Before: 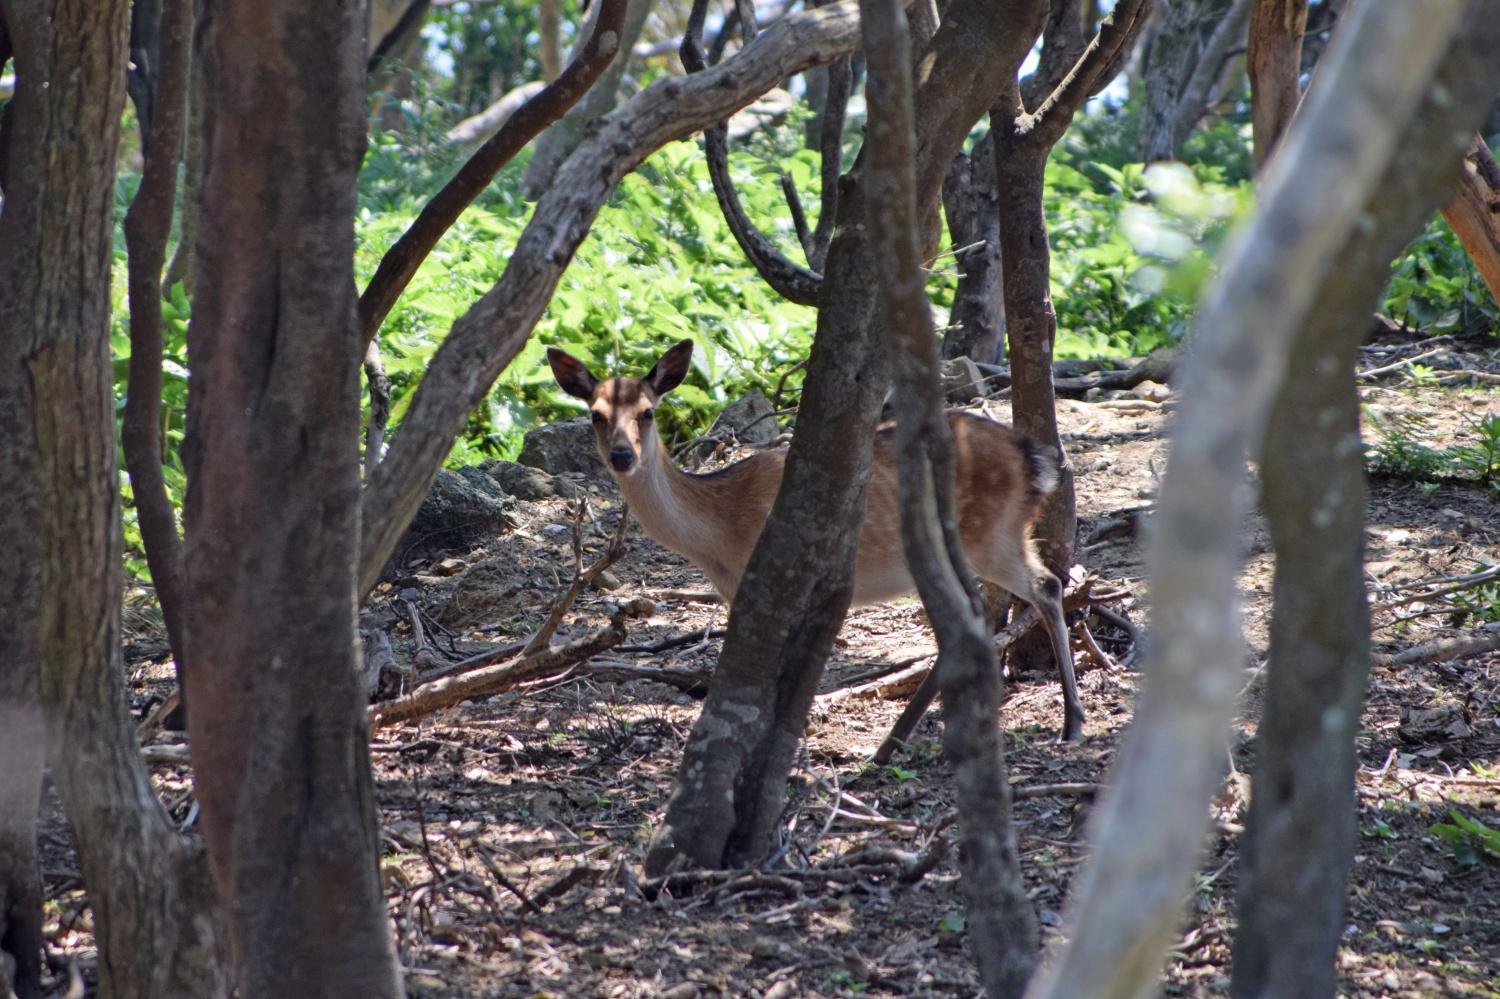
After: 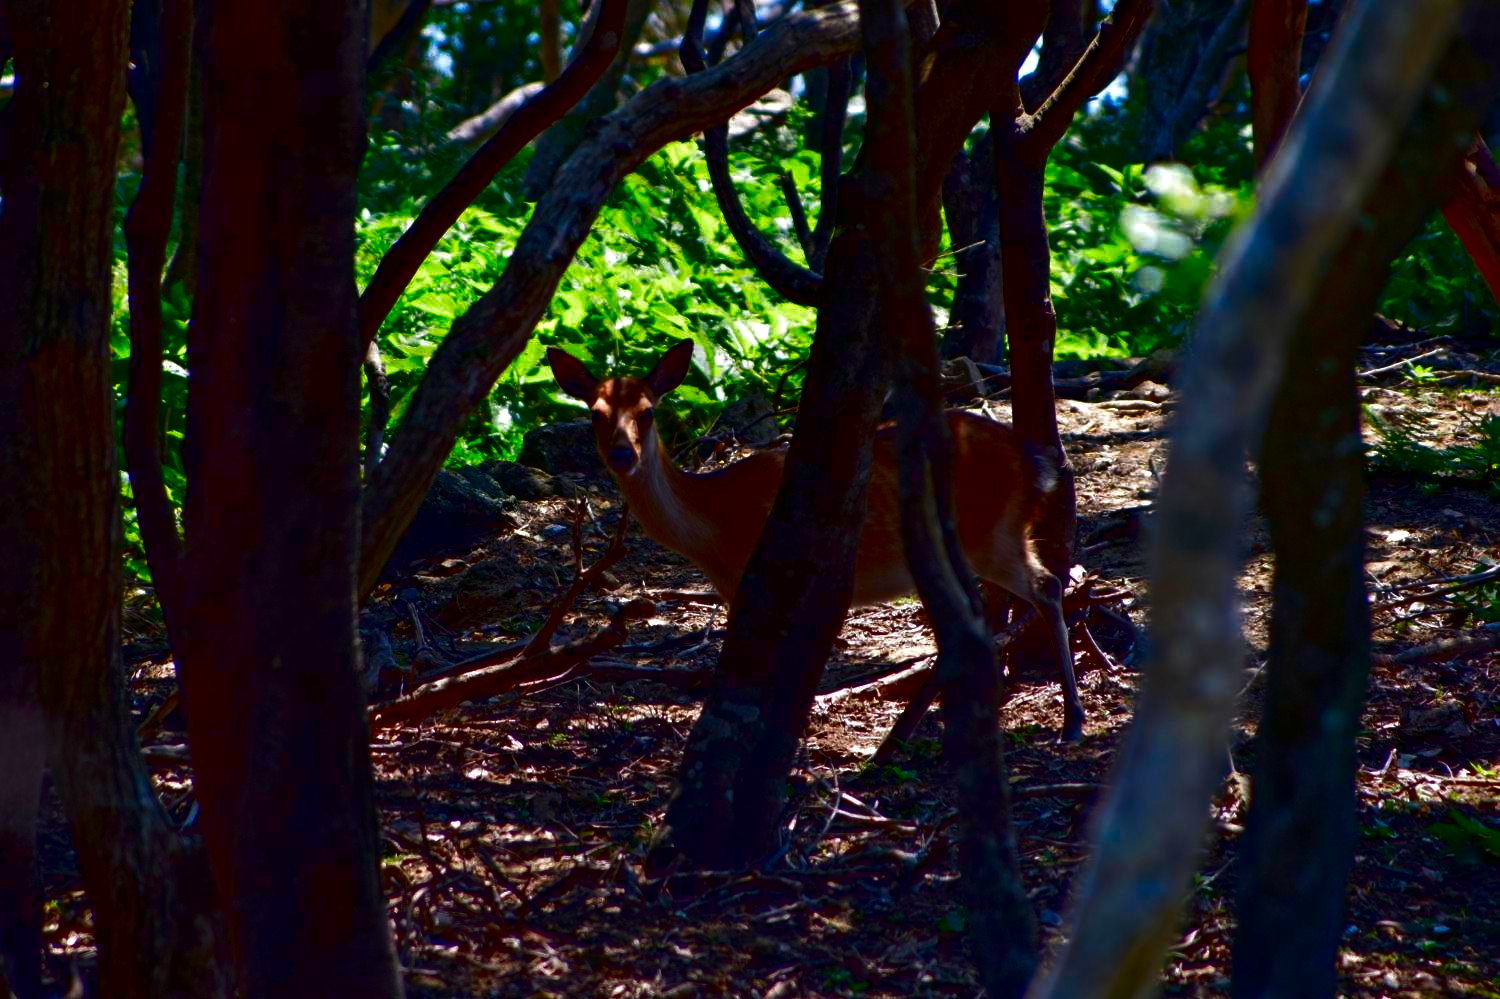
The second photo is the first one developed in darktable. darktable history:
exposure: black level correction -0.001, exposure 0.08 EV, compensate exposure bias true, compensate highlight preservation false
contrast brightness saturation: brightness -0.994, saturation 0.984
